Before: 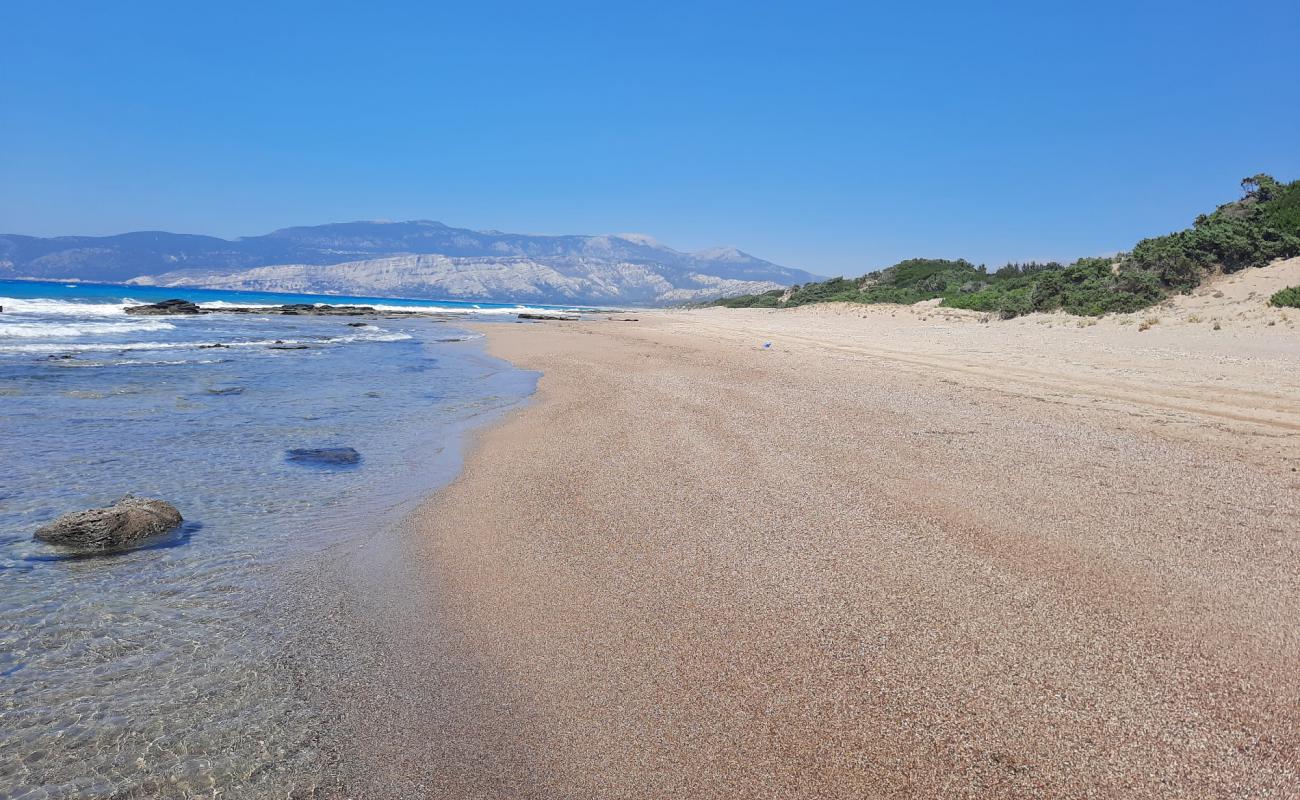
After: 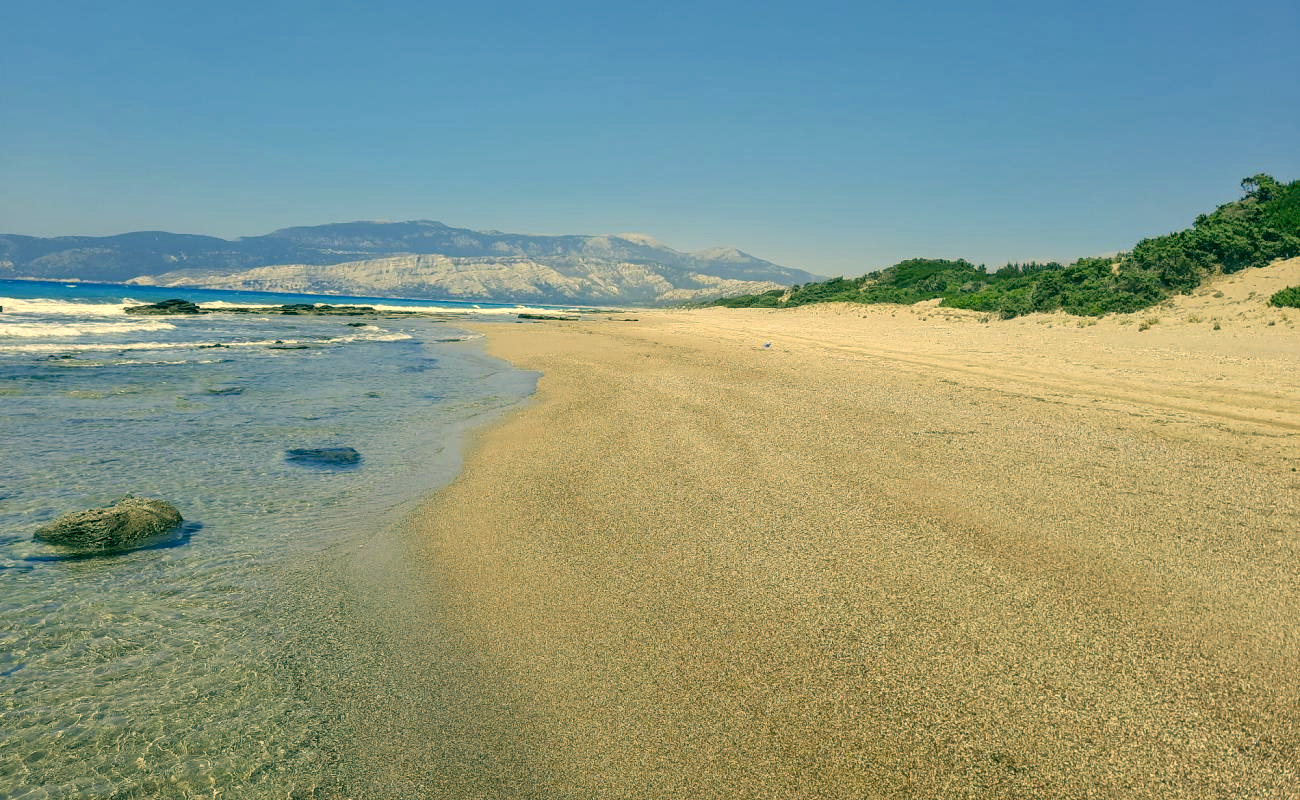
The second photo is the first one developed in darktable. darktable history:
tone equalizer: edges refinement/feathering 500, mask exposure compensation -1.57 EV, preserve details no
color correction: highlights a* 5.66, highlights b* 33.52, shadows a* -26.27, shadows b* 3.83
local contrast: on, module defaults
